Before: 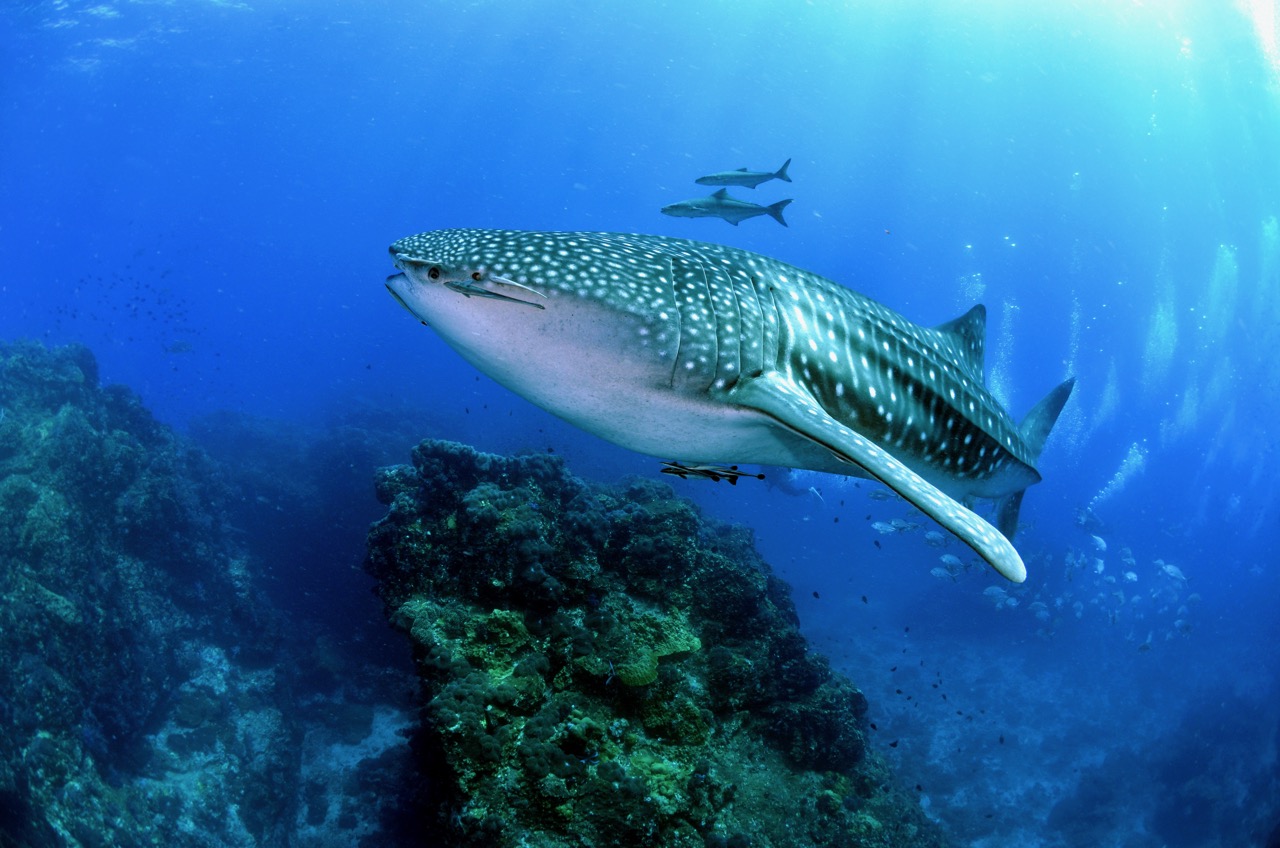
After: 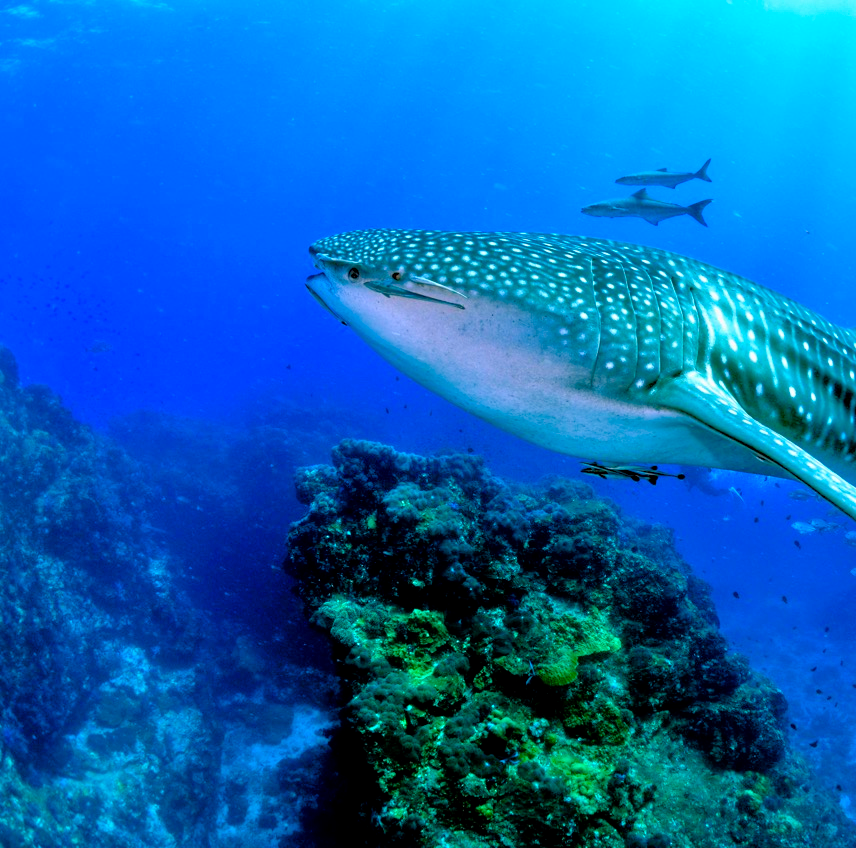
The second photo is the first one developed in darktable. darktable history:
crop and rotate: left 6.328%, right 26.755%
tone equalizer: -7 EV 0.145 EV, -6 EV 0.604 EV, -5 EV 1.14 EV, -4 EV 1.36 EV, -3 EV 1.18 EV, -2 EV 0.6 EV, -1 EV 0.161 EV
color balance rgb: linear chroma grading › shadows 9.51%, linear chroma grading › highlights 10.707%, linear chroma grading › global chroma 15.6%, linear chroma grading › mid-tones 14.575%, perceptual saturation grading › global saturation 15.072%
